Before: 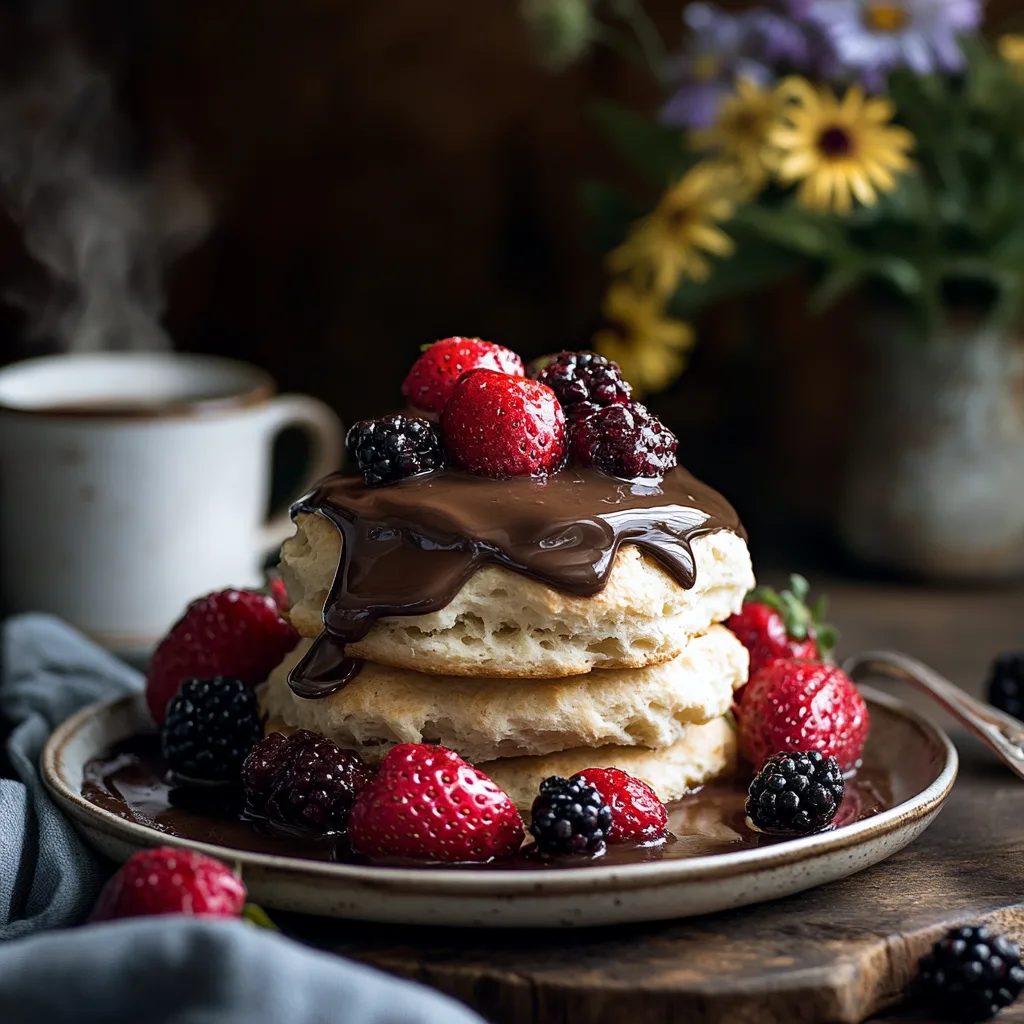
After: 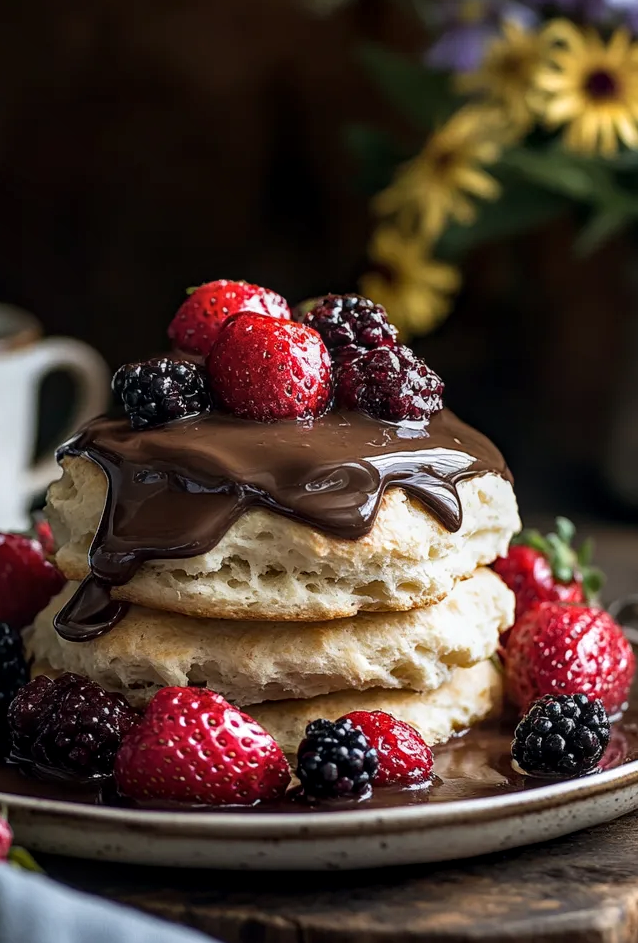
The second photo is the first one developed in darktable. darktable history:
local contrast: on, module defaults
crop and rotate: left 22.918%, top 5.629%, right 14.711%, bottom 2.247%
